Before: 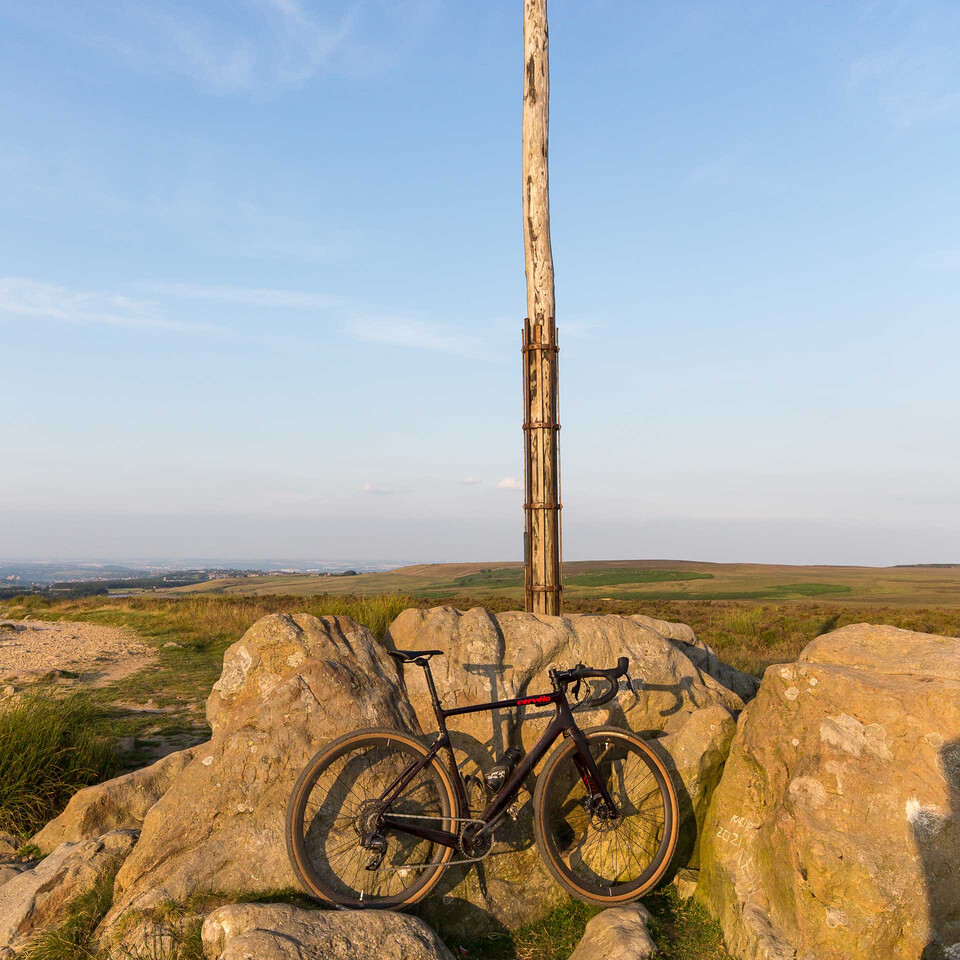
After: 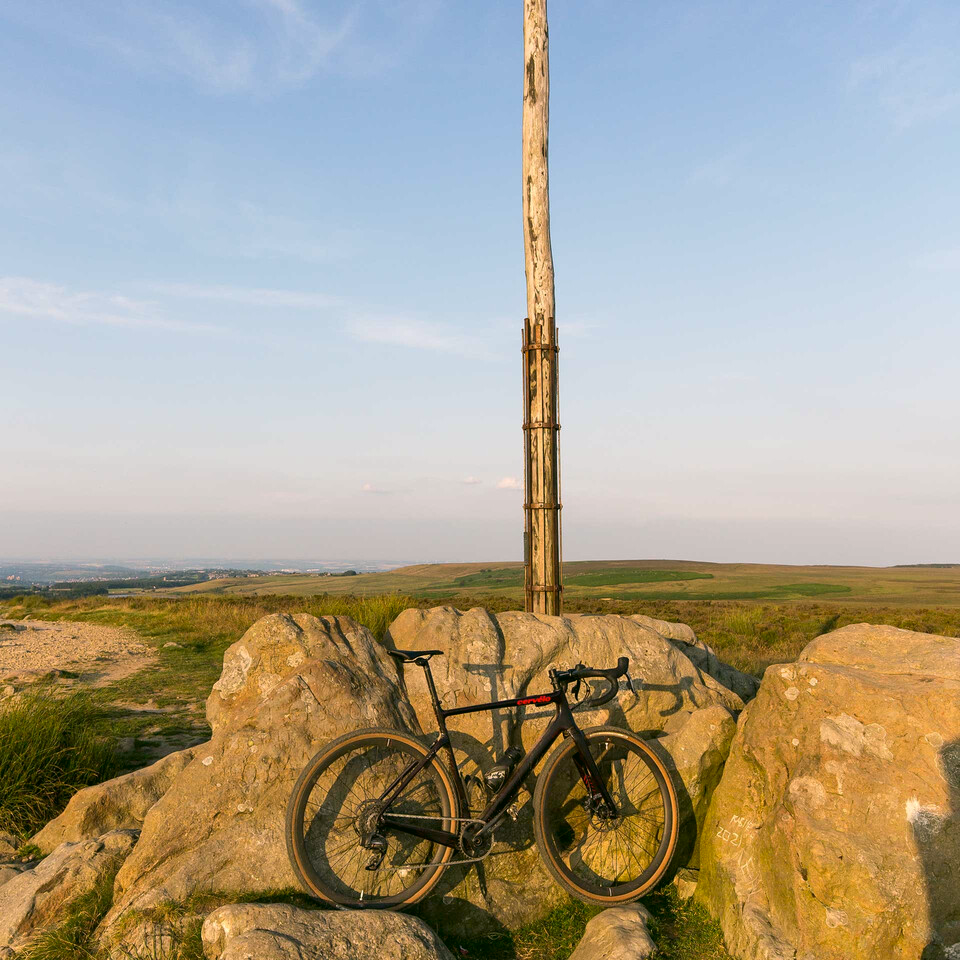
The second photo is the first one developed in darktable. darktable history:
color correction: highlights a* 4.02, highlights b* 4.98, shadows a* -7.55, shadows b* 4.98
